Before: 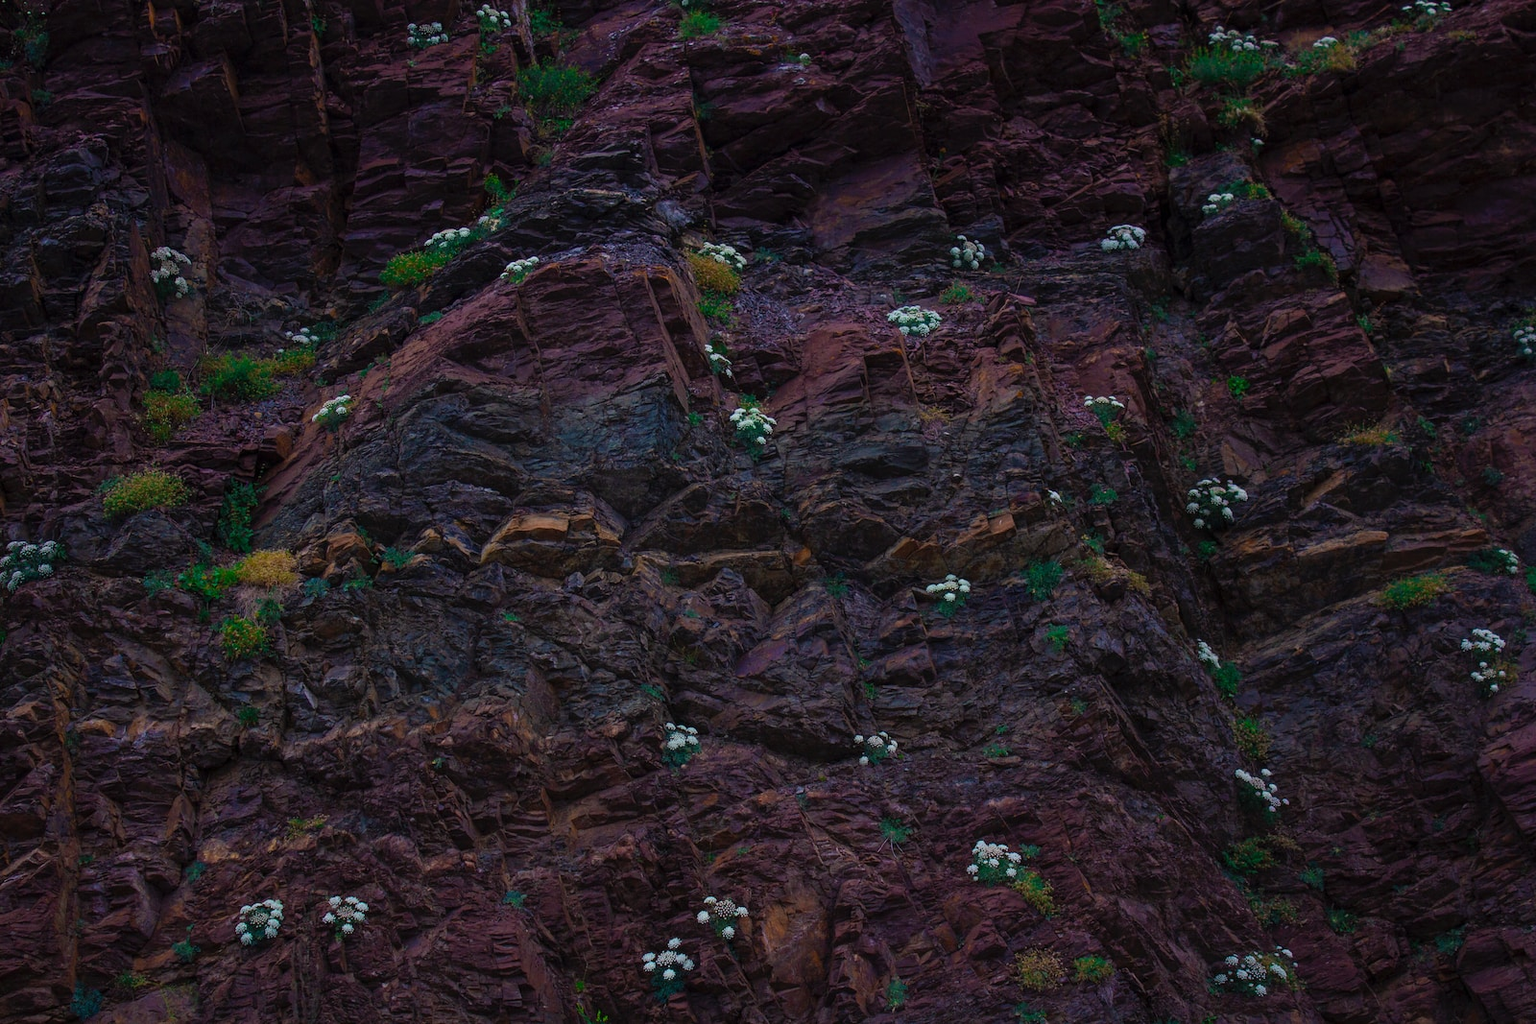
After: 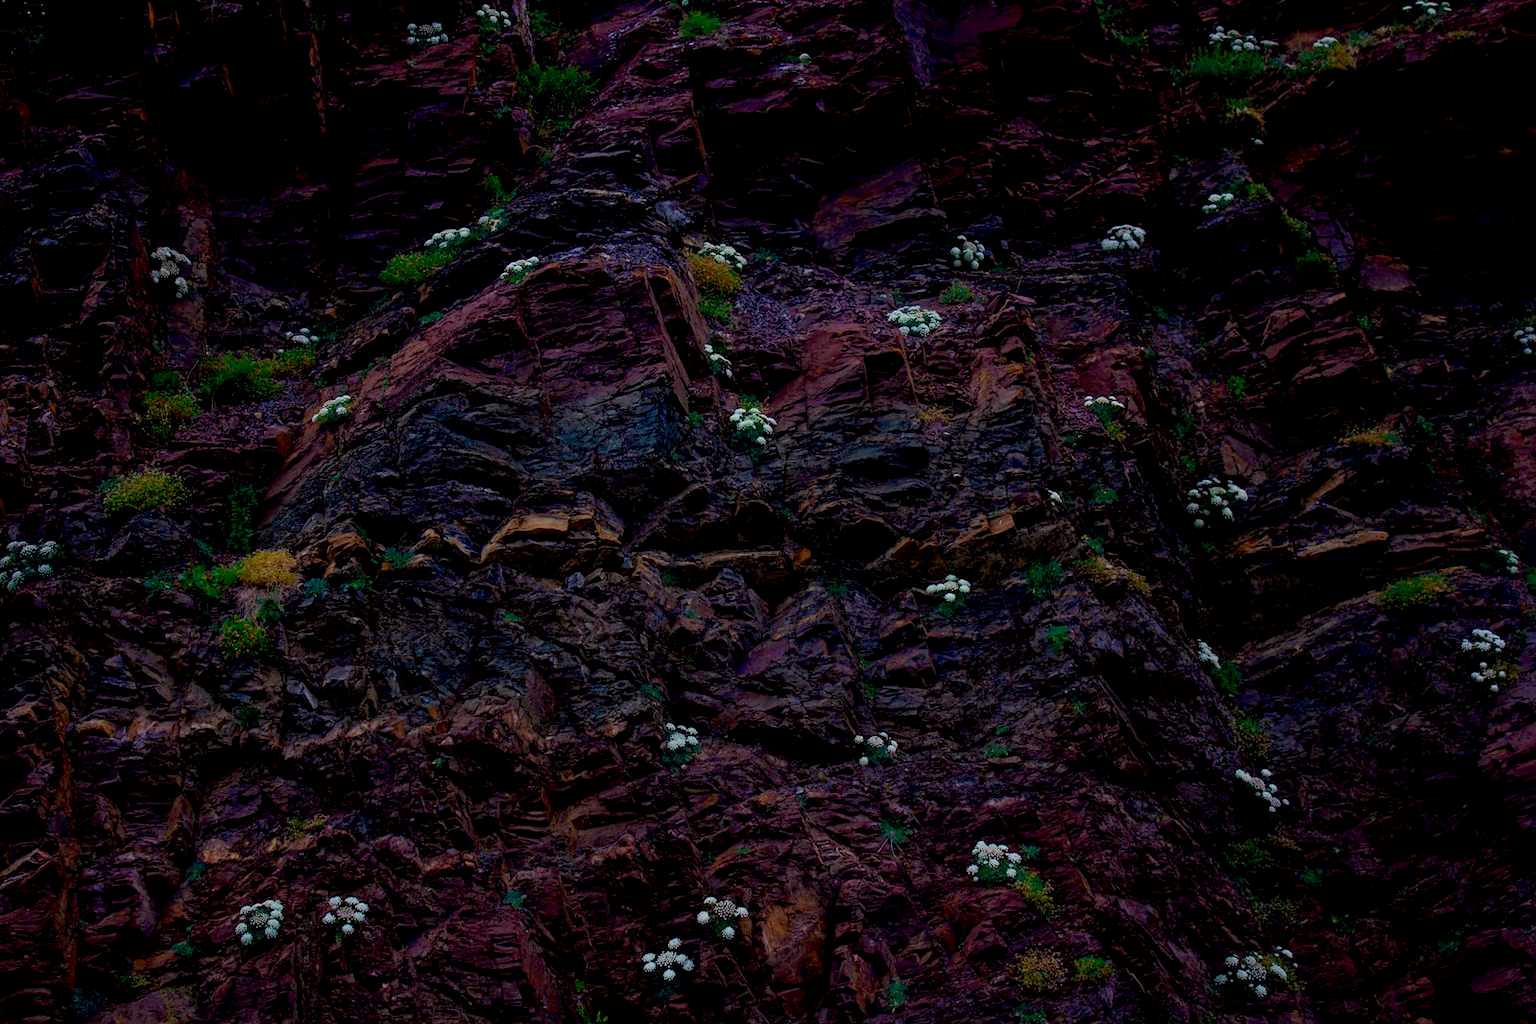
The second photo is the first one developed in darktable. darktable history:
exposure: black level correction 0.016, exposure -0.01 EV, compensate highlight preservation false
